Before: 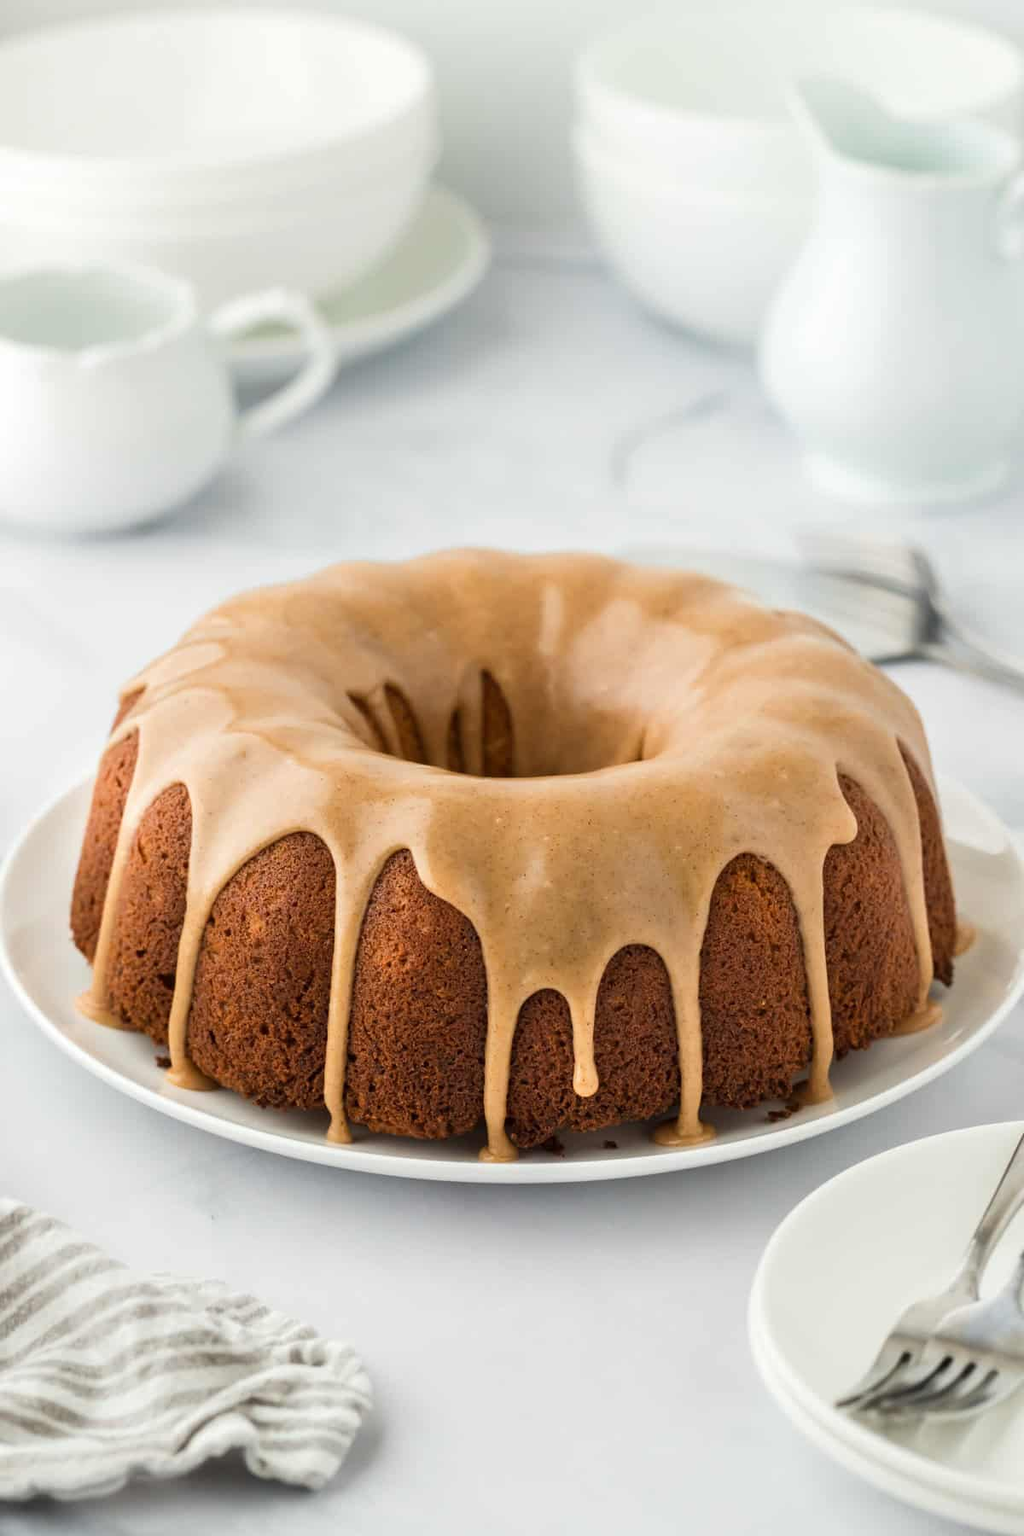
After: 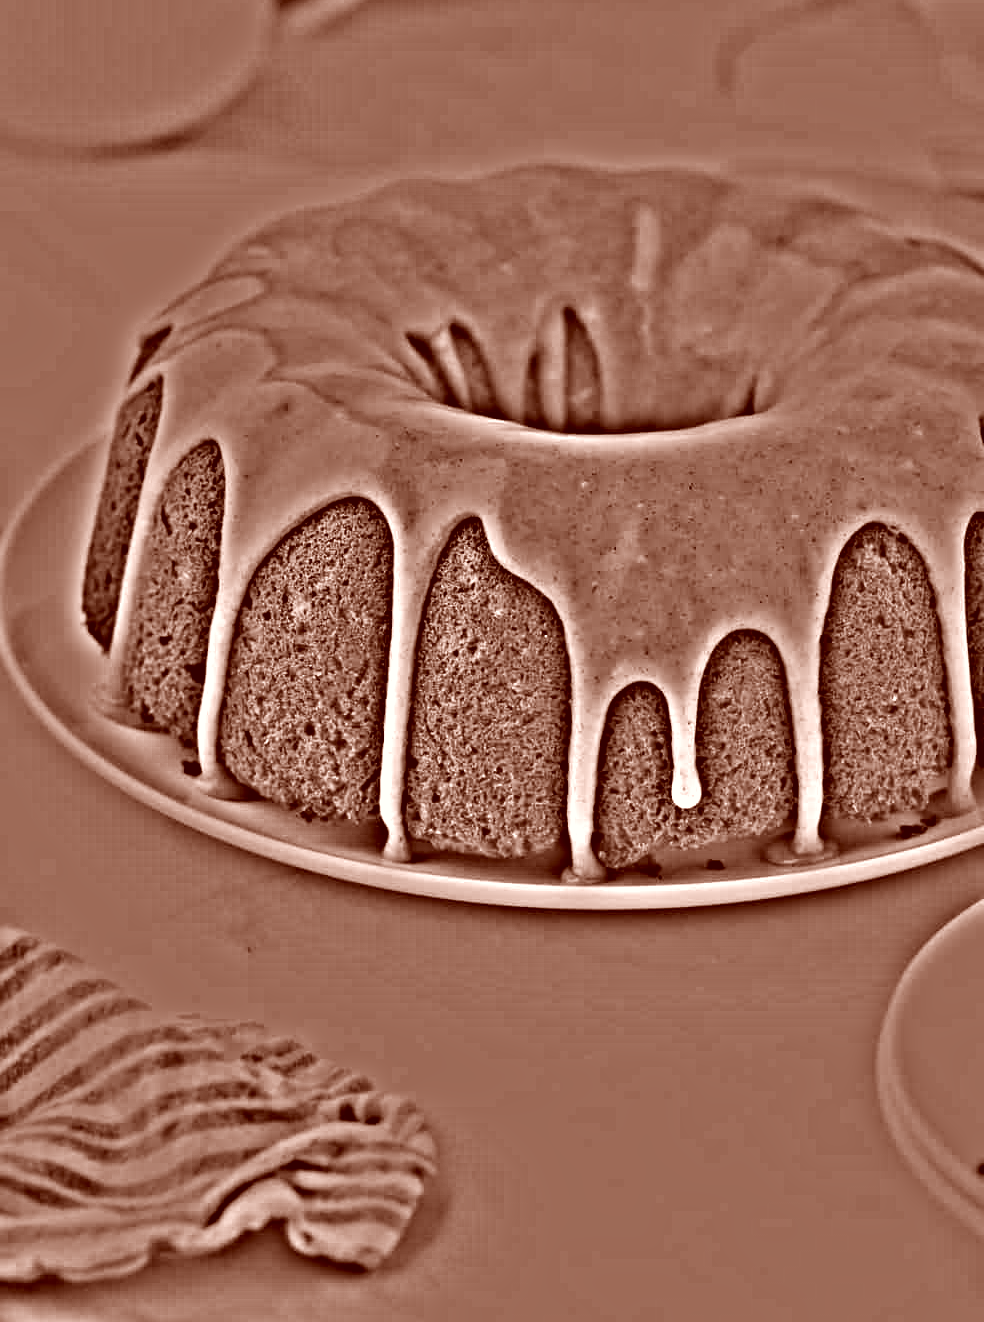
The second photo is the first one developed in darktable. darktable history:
highpass: on, module defaults
color correction: highlights a* 9.03, highlights b* 8.71, shadows a* 40, shadows b* 40, saturation 0.8
crop: top 26.531%, right 17.959%
local contrast: mode bilateral grid, contrast 25, coarseness 50, detail 123%, midtone range 0.2
